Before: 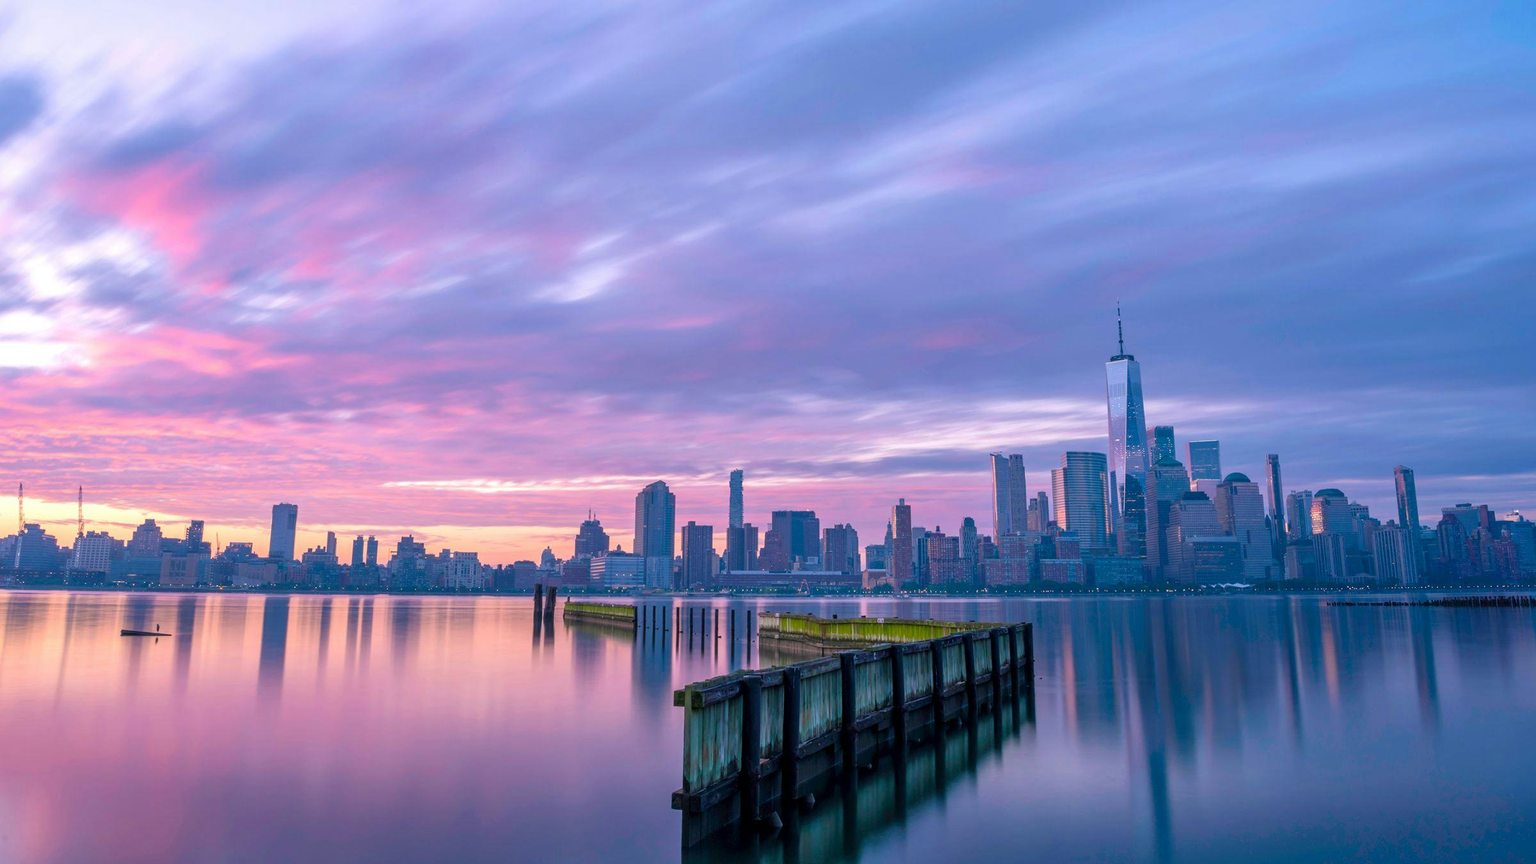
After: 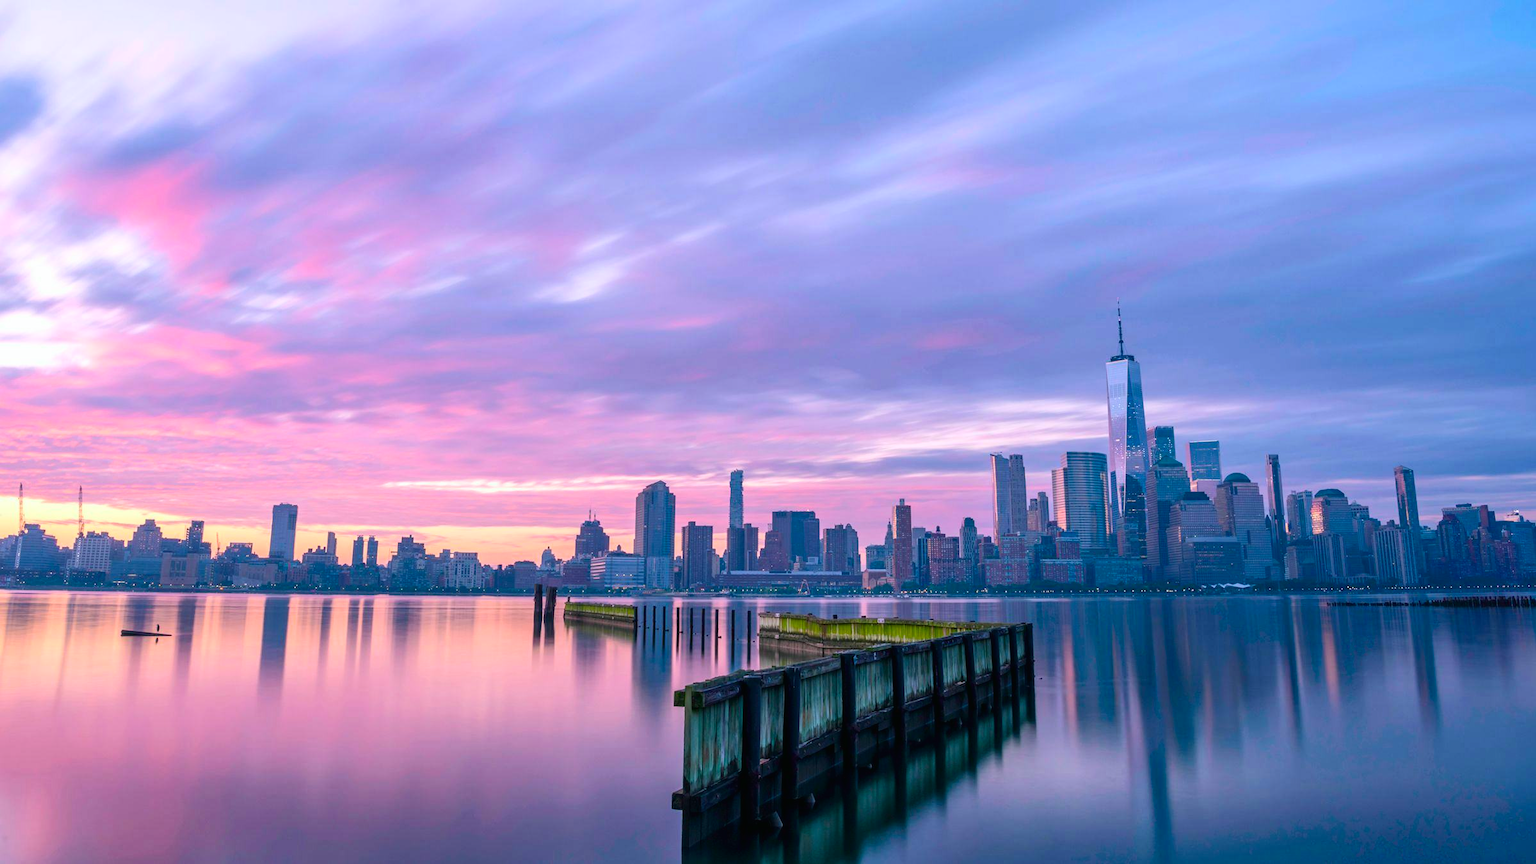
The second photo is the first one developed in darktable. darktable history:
tone equalizer: on, module defaults
tone curve: curves: ch0 [(0, 0.01) (0.037, 0.032) (0.131, 0.108) (0.275, 0.258) (0.483, 0.512) (0.61, 0.661) (0.696, 0.742) (0.792, 0.834) (0.911, 0.936) (0.997, 0.995)]; ch1 [(0, 0) (0.308, 0.29) (0.425, 0.411) (0.503, 0.502) (0.551, 0.563) (0.683, 0.706) (0.746, 0.77) (1, 1)]; ch2 [(0, 0) (0.246, 0.233) (0.36, 0.352) (0.415, 0.415) (0.485, 0.487) (0.502, 0.502) (0.525, 0.523) (0.545, 0.552) (0.587, 0.6) (0.636, 0.652) (0.711, 0.729) (0.845, 0.855) (0.998, 0.977)], color space Lab, independent channels, preserve colors none
